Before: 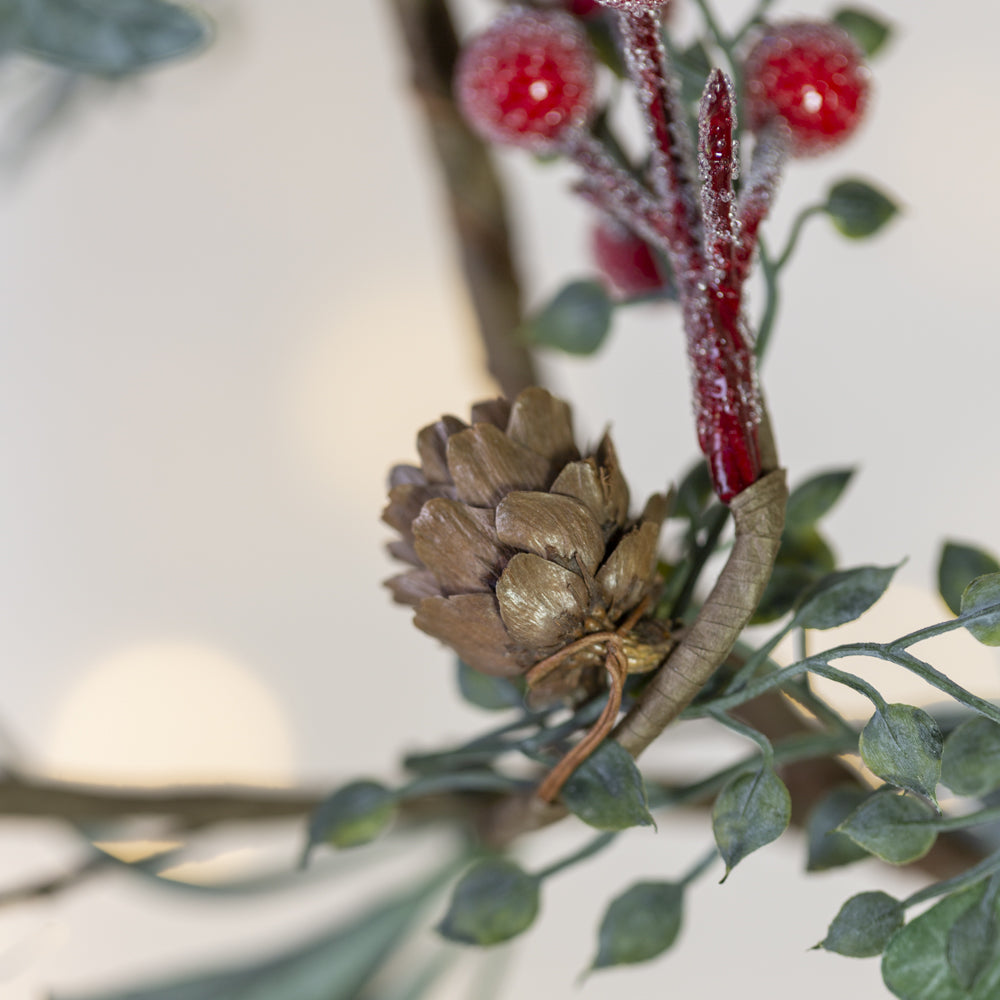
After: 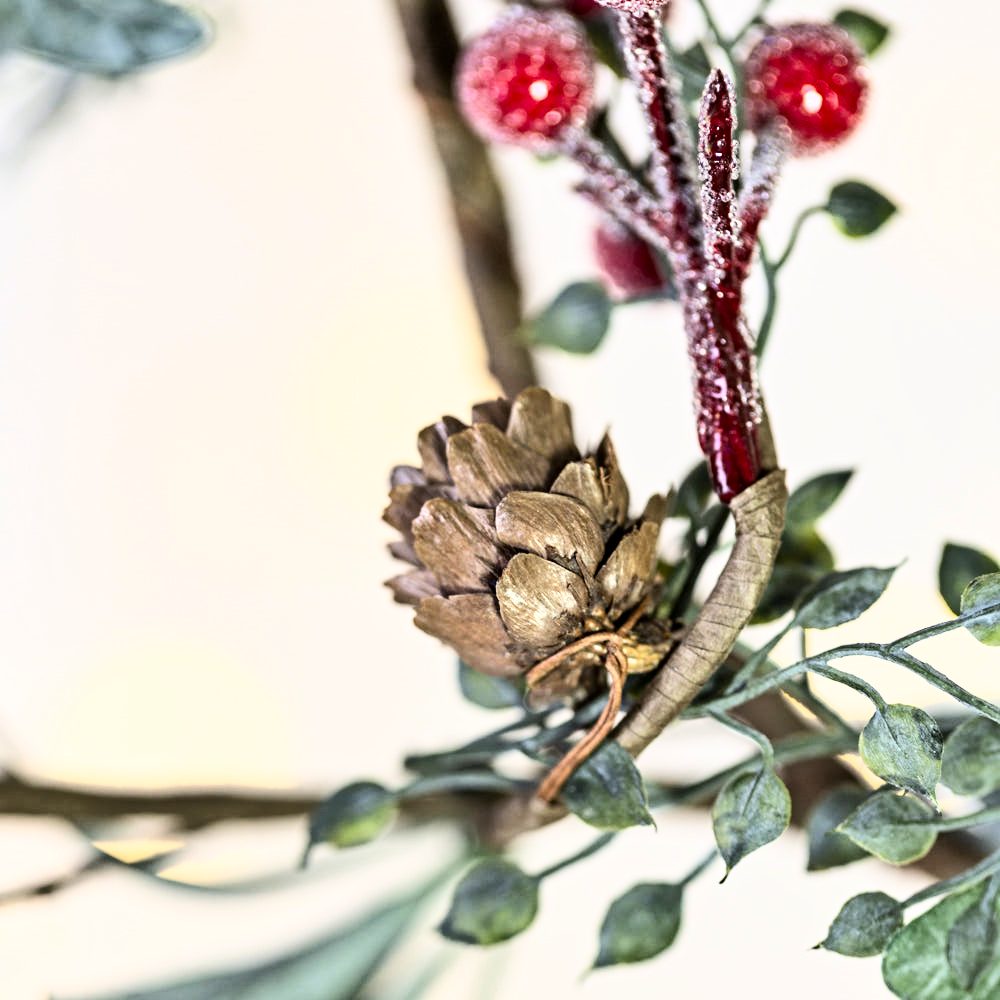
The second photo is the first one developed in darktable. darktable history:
shadows and highlights: shadows 49.07, highlights -42.23, soften with gaussian
base curve: curves: ch0 [(0, 0) (0.007, 0.004) (0.027, 0.03) (0.046, 0.07) (0.207, 0.54) (0.442, 0.872) (0.673, 0.972) (1, 1)]
contrast equalizer: octaves 7, y [[0.5, 0.501, 0.525, 0.597, 0.58, 0.514], [0.5 ×6], [0.5 ×6], [0 ×6], [0 ×6]]
